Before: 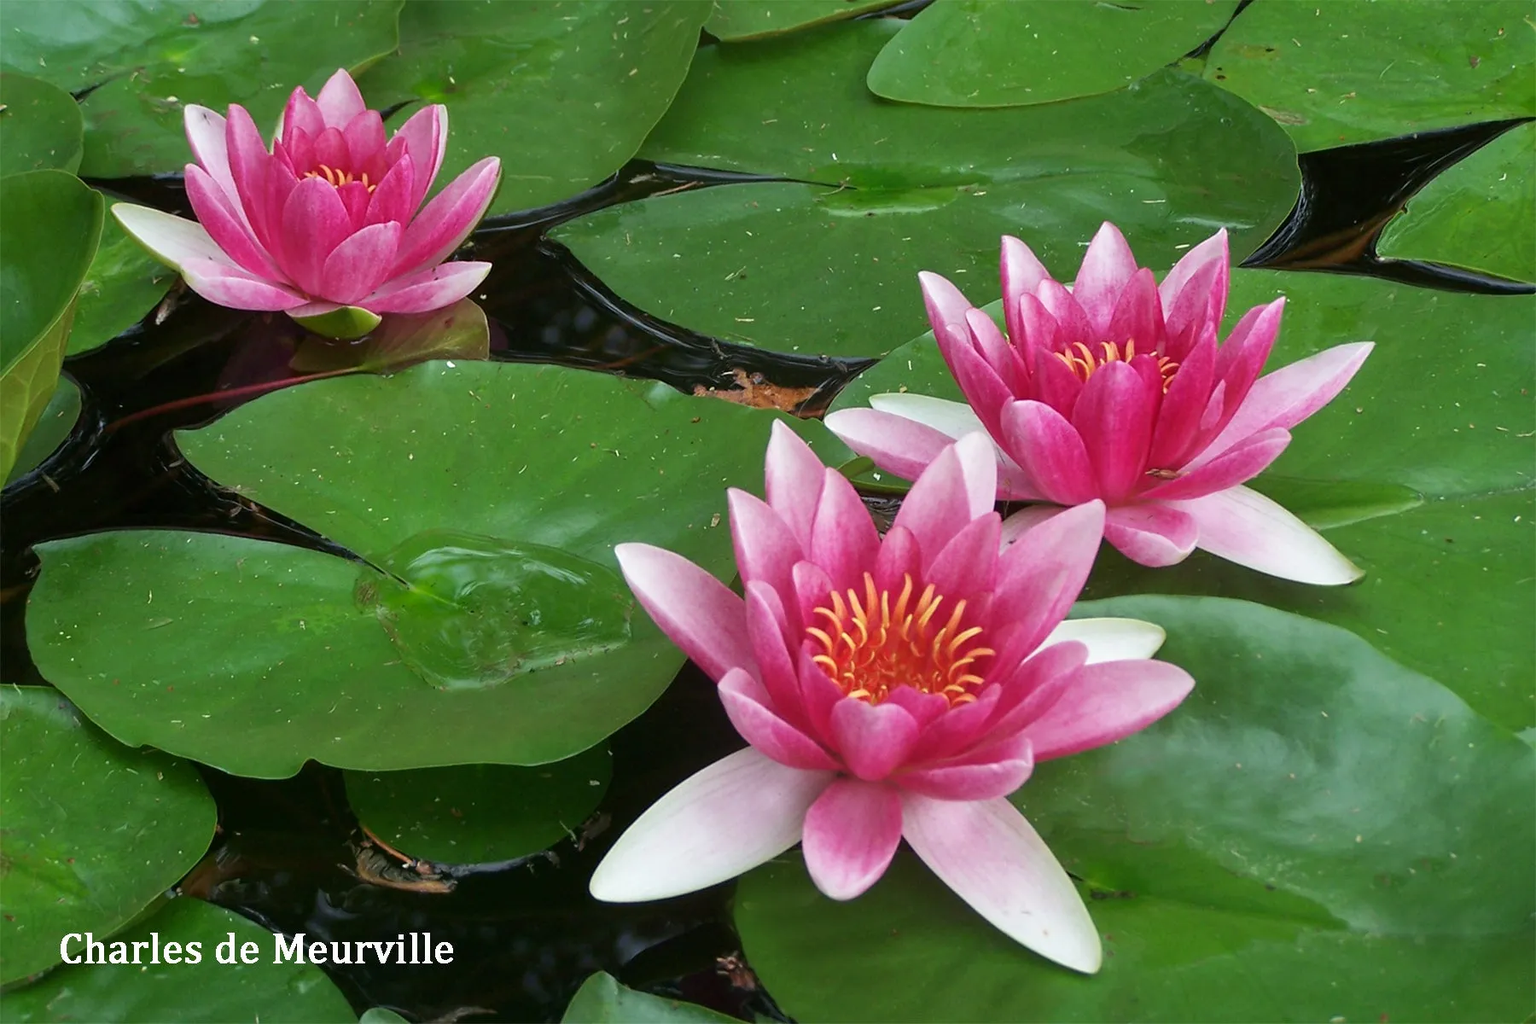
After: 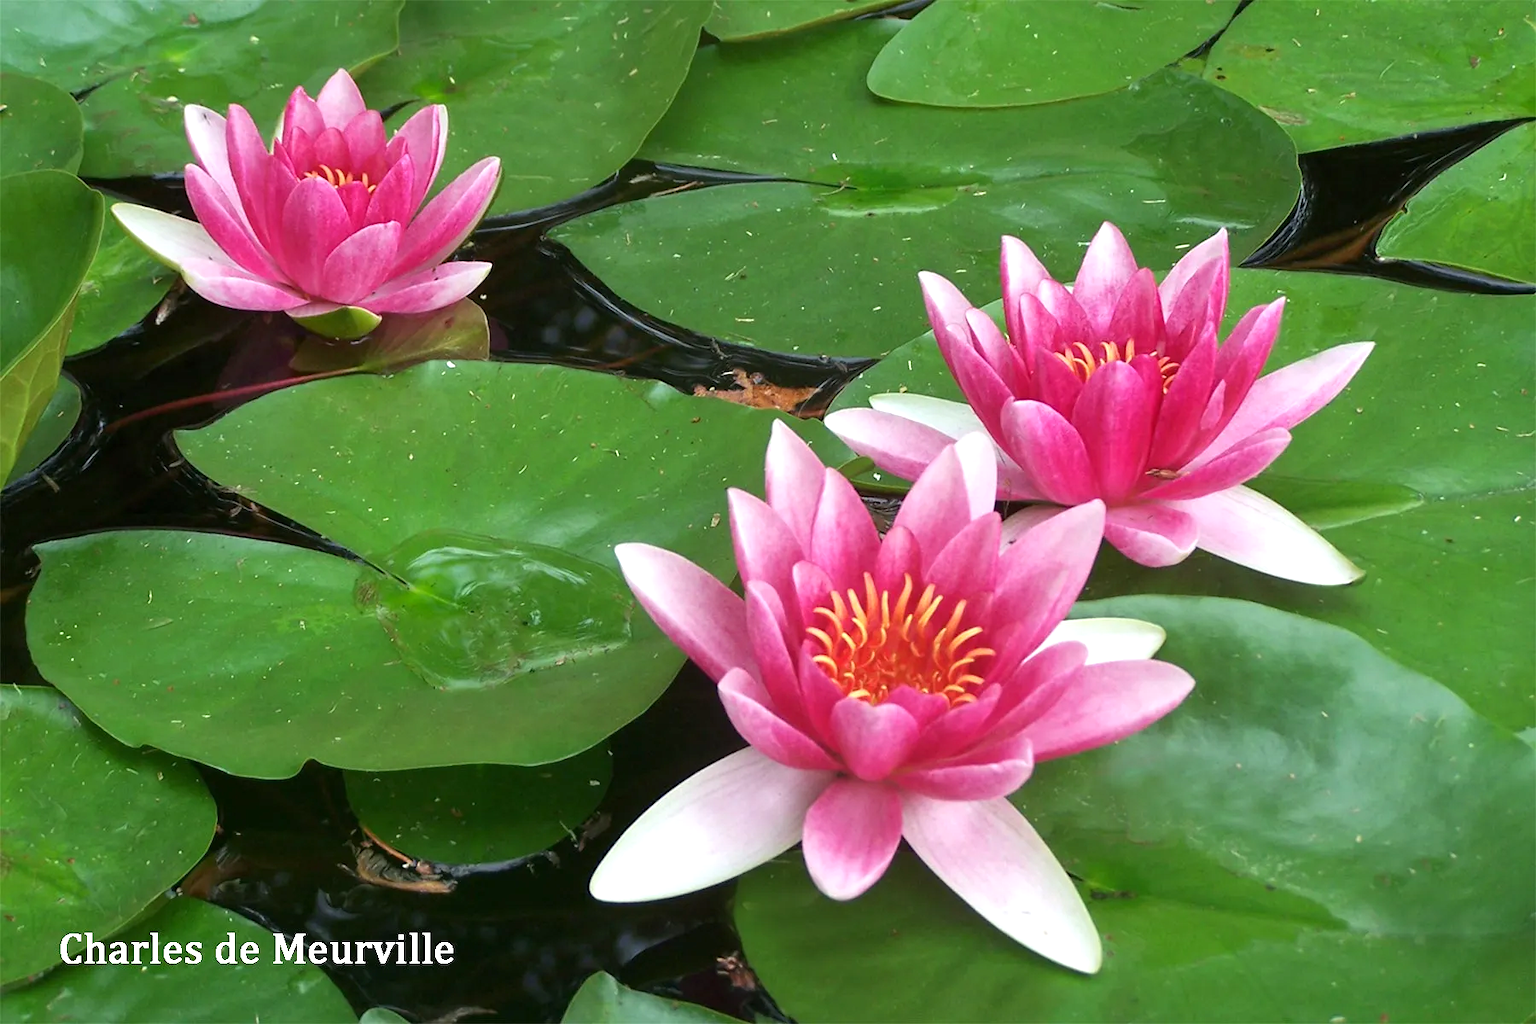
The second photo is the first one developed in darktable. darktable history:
exposure: exposure 0.458 EV, compensate highlight preservation false
